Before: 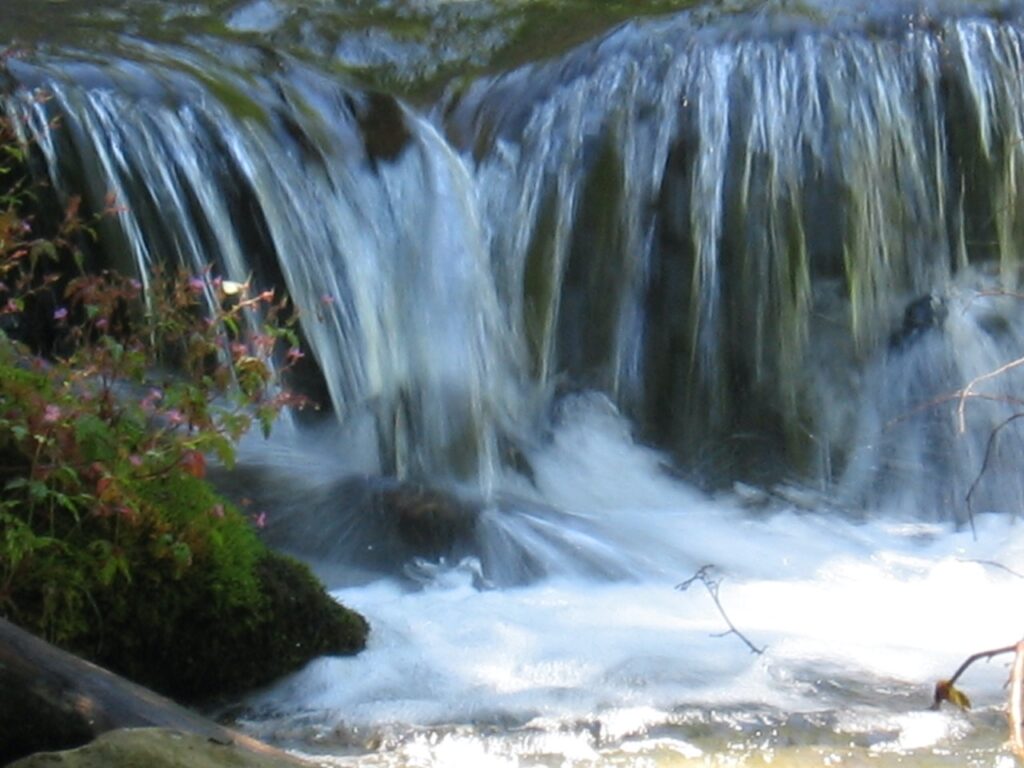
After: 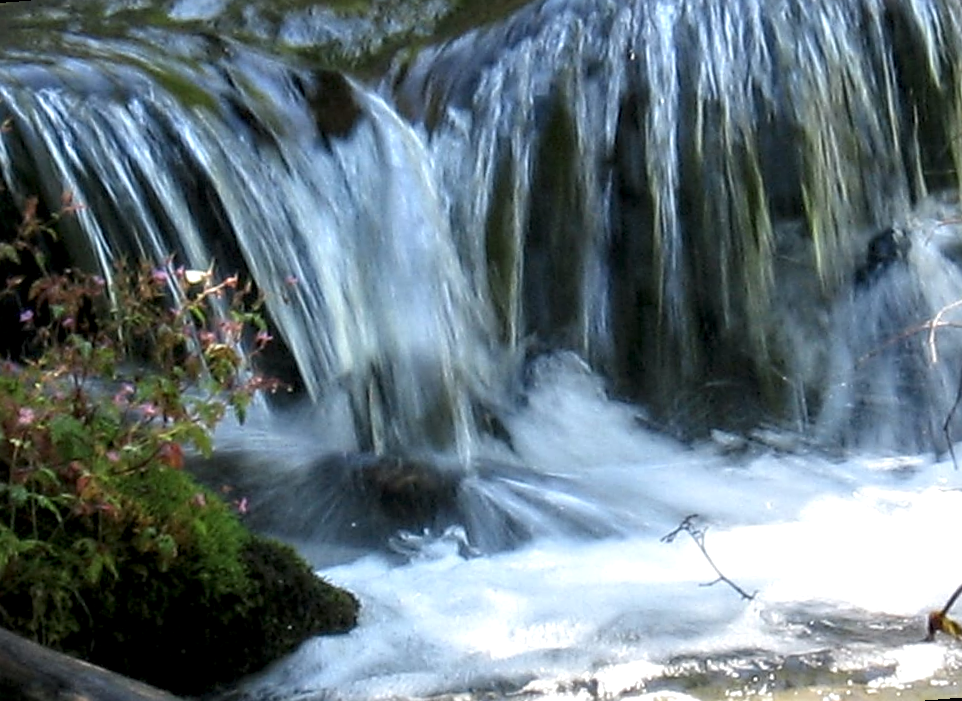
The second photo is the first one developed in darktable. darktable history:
rotate and perspective: rotation -4.57°, crop left 0.054, crop right 0.944, crop top 0.087, crop bottom 0.914
sharpen: on, module defaults
local contrast: detail 160%
